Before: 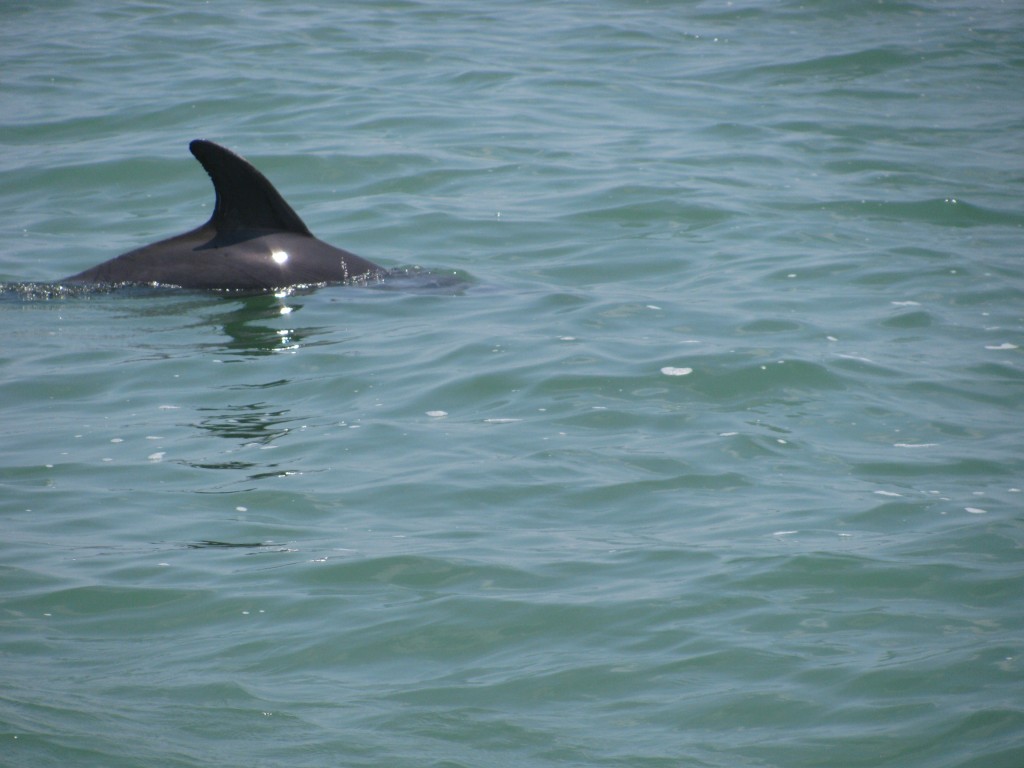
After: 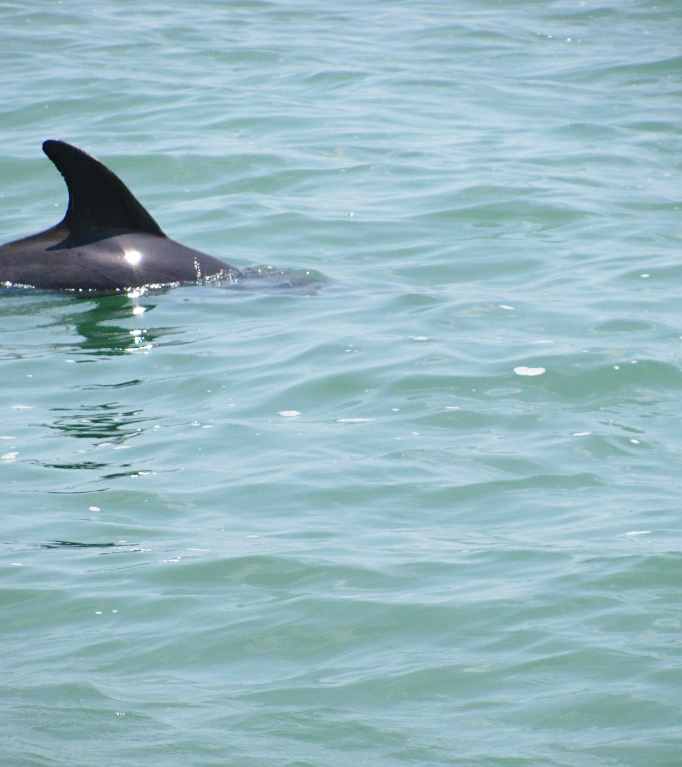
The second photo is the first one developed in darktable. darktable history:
sharpen: amount 0.2
base curve: curves: ch0 [(0, 0) (0.028, 0.03) (0.121, 0.232) (0.46, 0.748) (0.859, 0.968) (1, 1)], preserve colors none
crop and rotate: left 14.385%, right 18.948%
